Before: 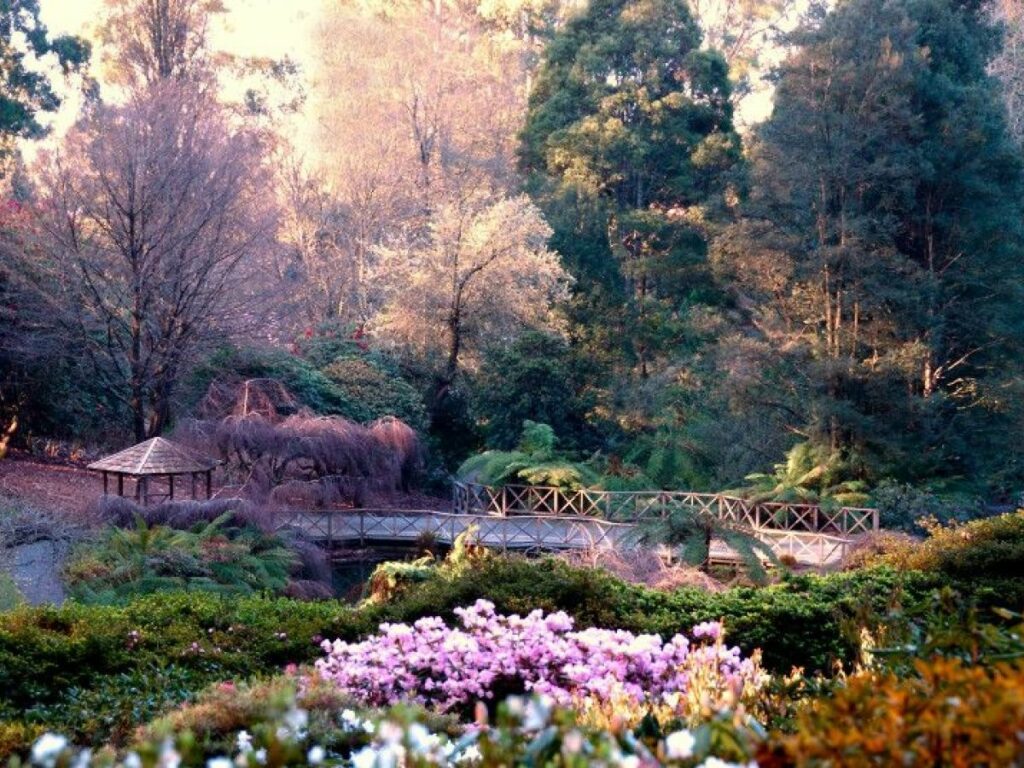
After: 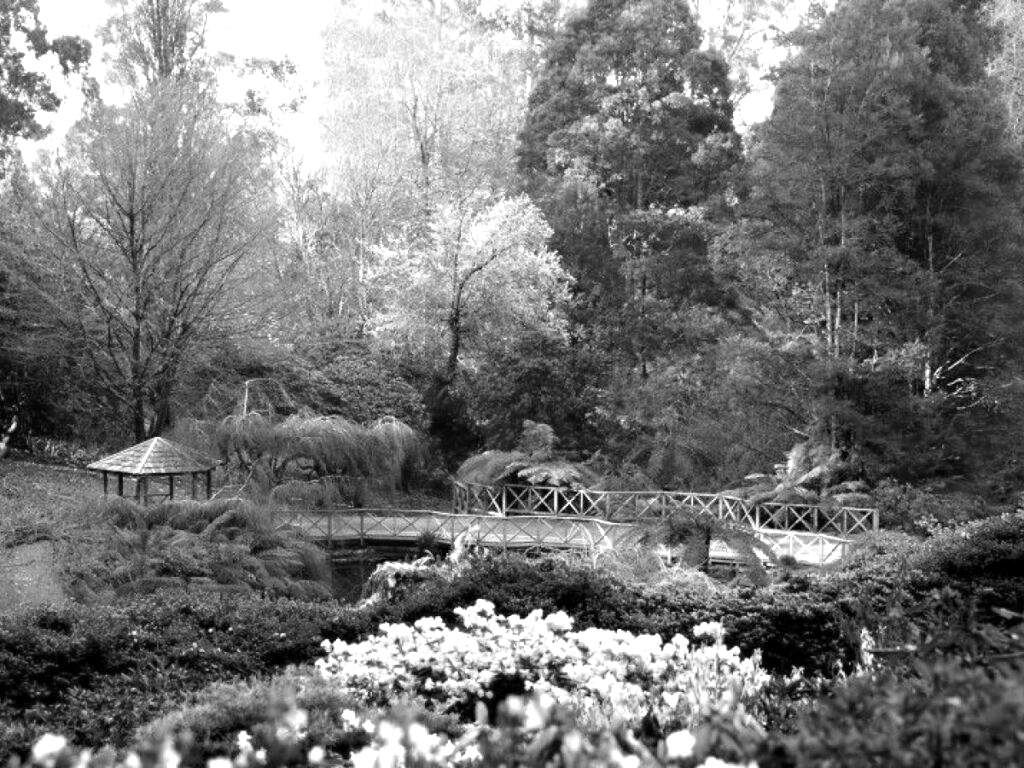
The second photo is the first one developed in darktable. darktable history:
color calibration: output gray [0.18, 0.41, 0.41, 0], gray › normalize channels true, x 0.381, y 0.391, temperature 4088.96 K, gamut compression 0.007
tone equalizer: edges refinement/feathering 500, mask exposure compensation -1.57 EV, preserve details no
exposure: black level correction 0.001, exposure 0.499 EV, compensate highlight preservation false
